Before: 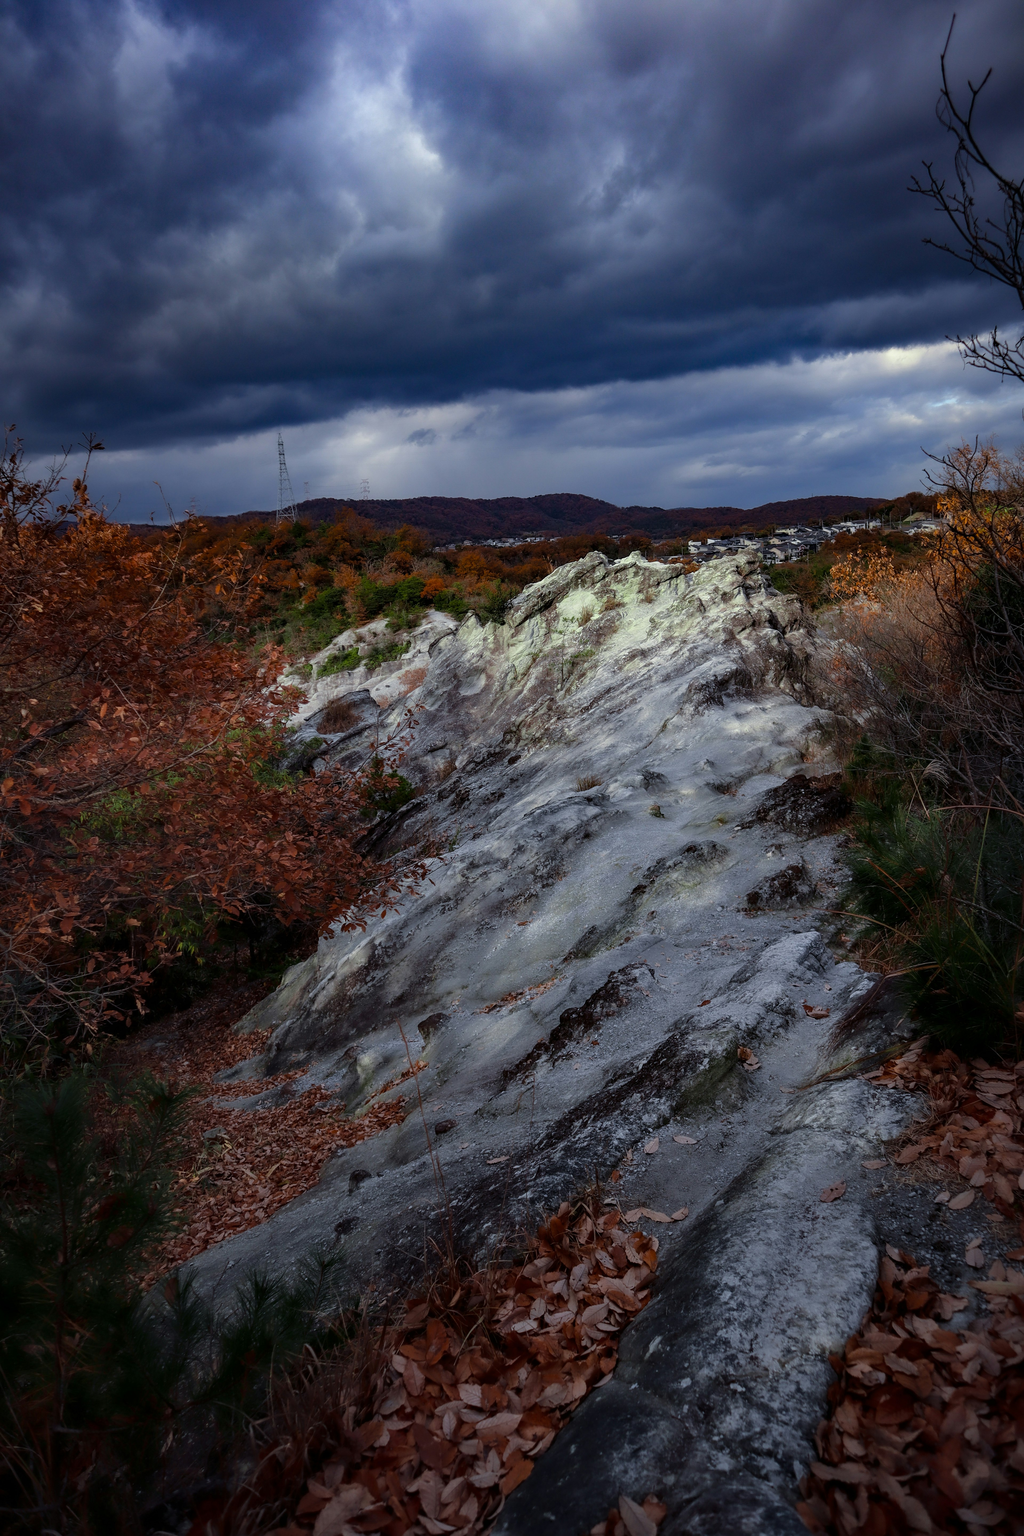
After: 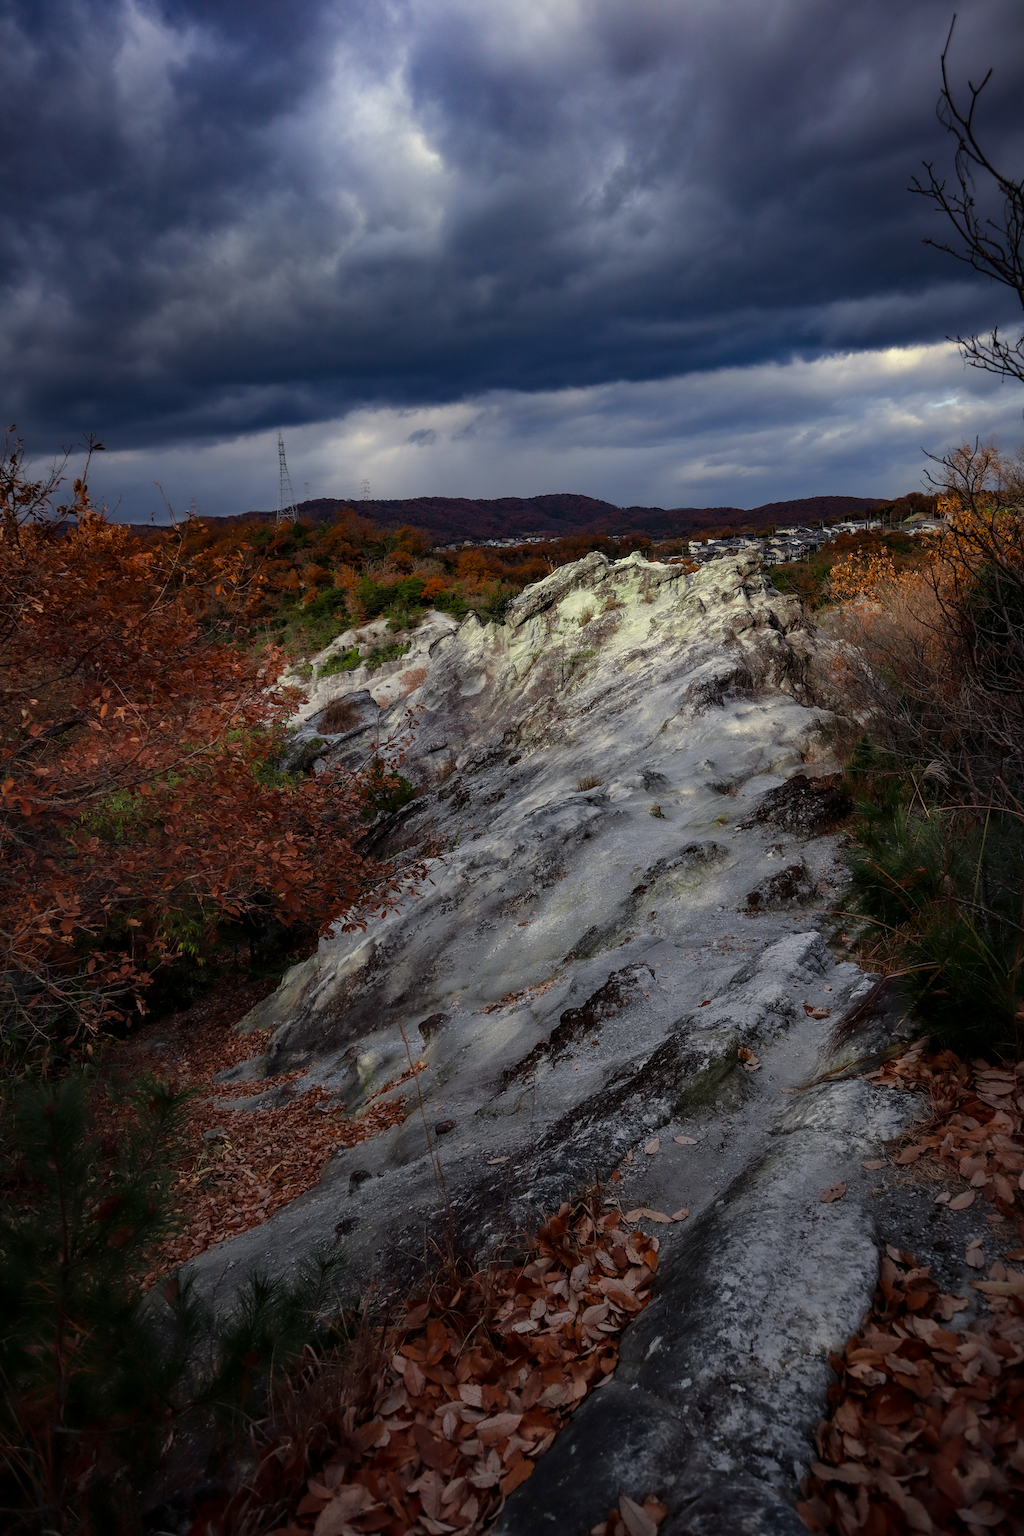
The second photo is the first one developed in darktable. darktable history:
color calibration: x 0.328, y 0.344, temperature 5654.33 K, gamut compression 0.992
